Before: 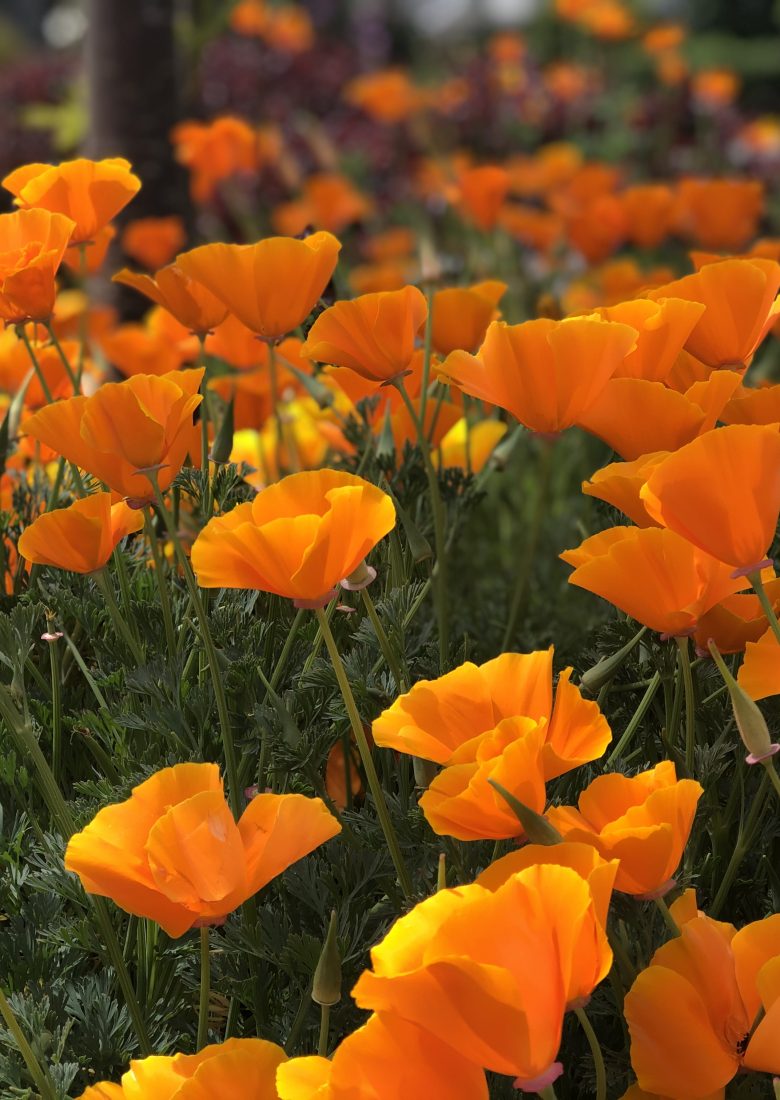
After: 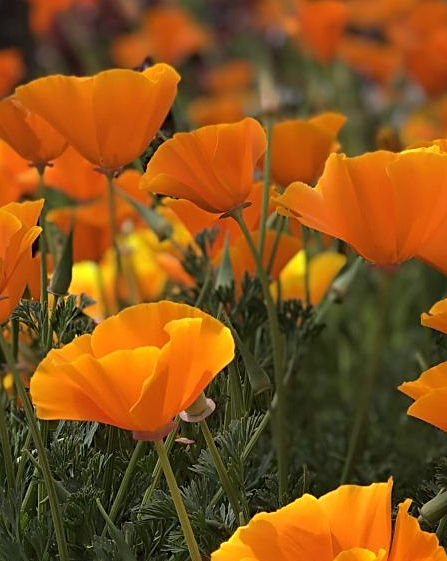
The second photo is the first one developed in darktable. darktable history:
sharpen: amount 0.499
crop: left 20.749%, top 15.311%, right 21.849%, bottom 33.687%
exposure: compensate exposure bias true, compensate highlight preservation false
